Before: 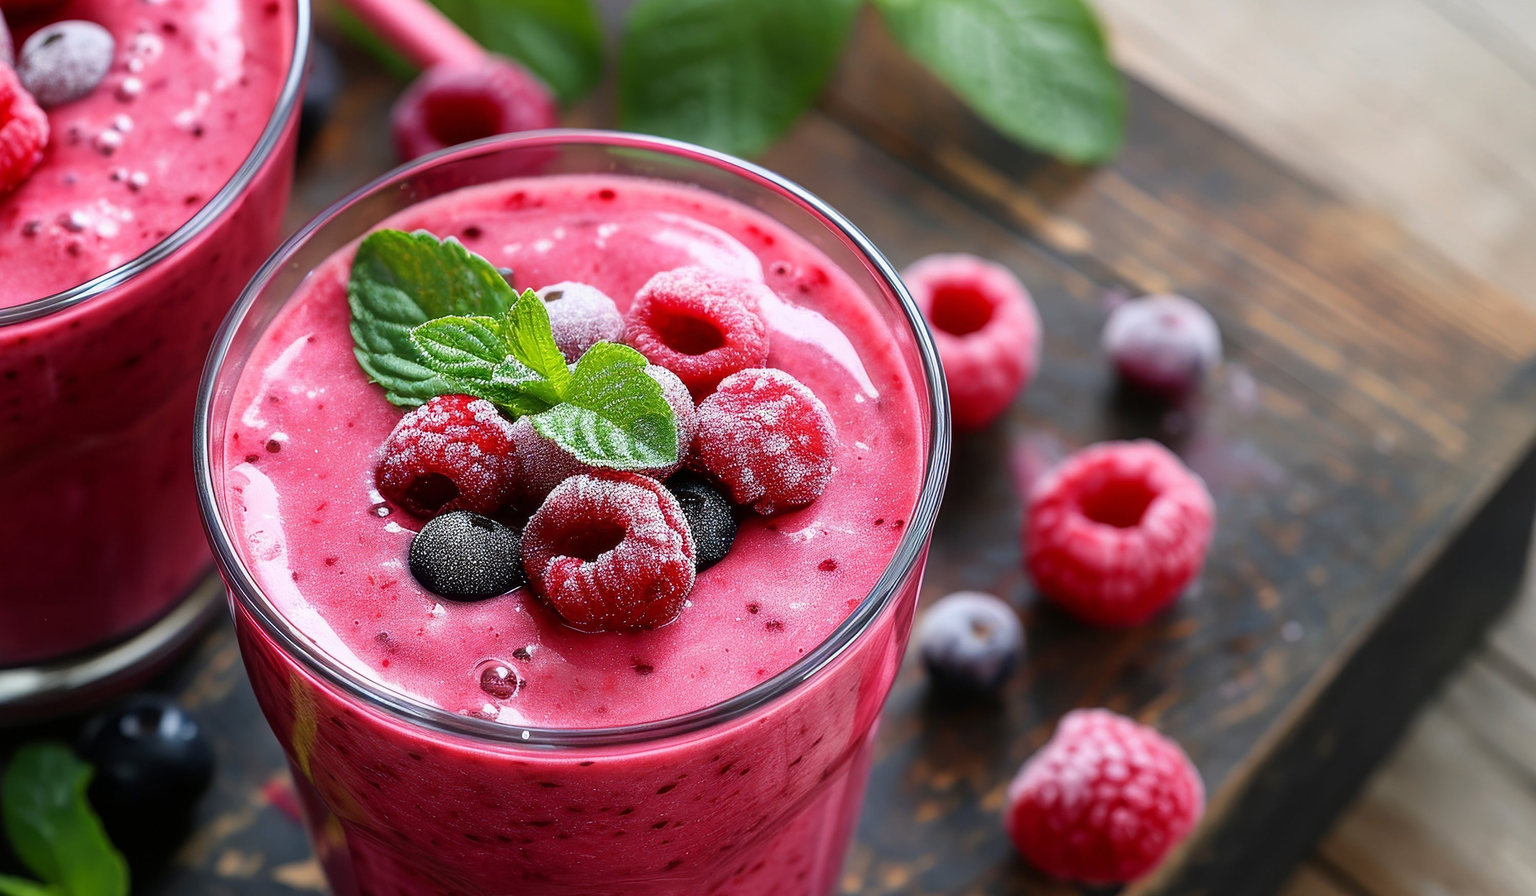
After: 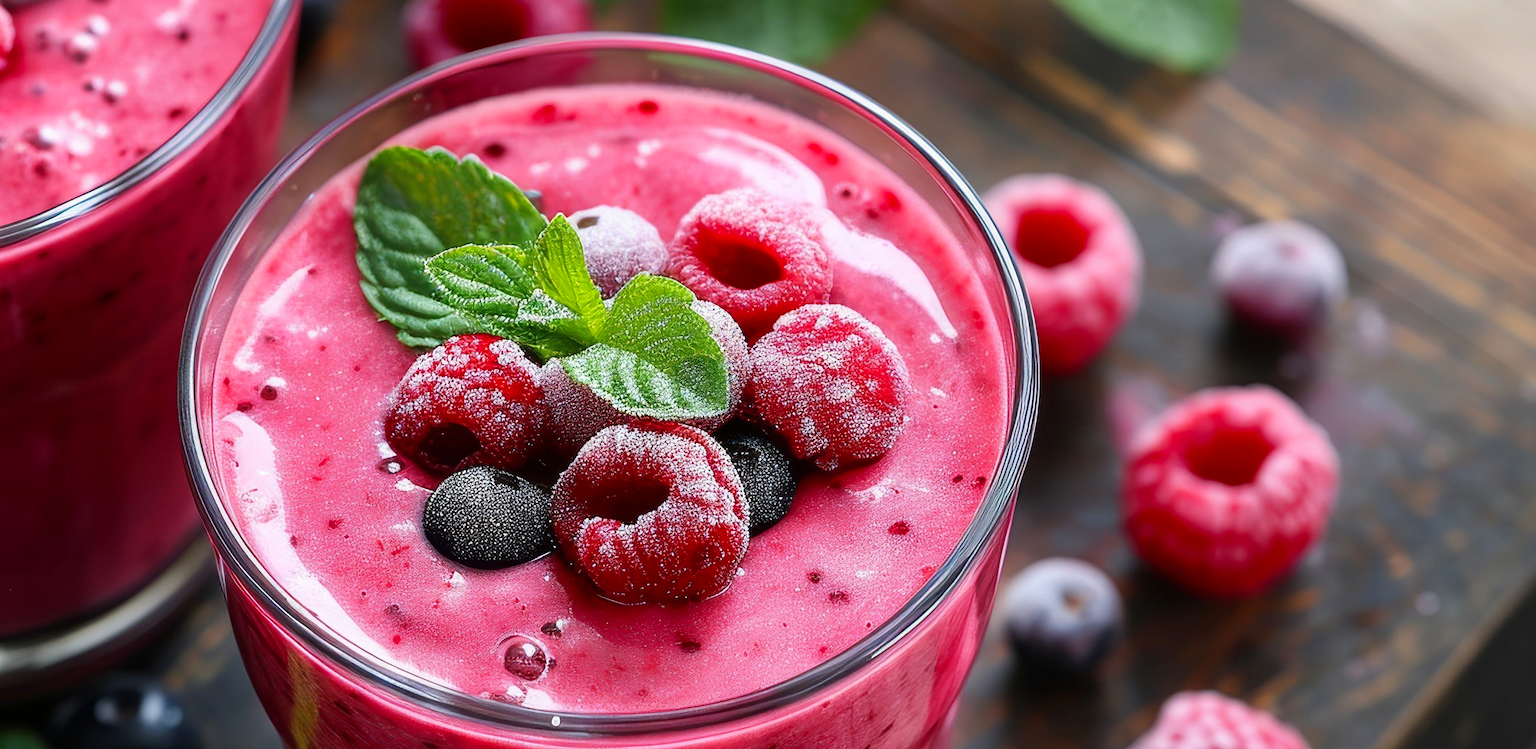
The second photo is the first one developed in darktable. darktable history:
color zones: curves: ch1 [(0, 0.523) (0.143, 0.545) (0.286, 0.52) (0.429, 0.506) (0.571, 0.503) (0.714, 0.503) (0.857, 0.508) (1, 0.523)]
crop and rotate: left 2.425%, top 11.305%, right 9.6%, bottom 15.08%
